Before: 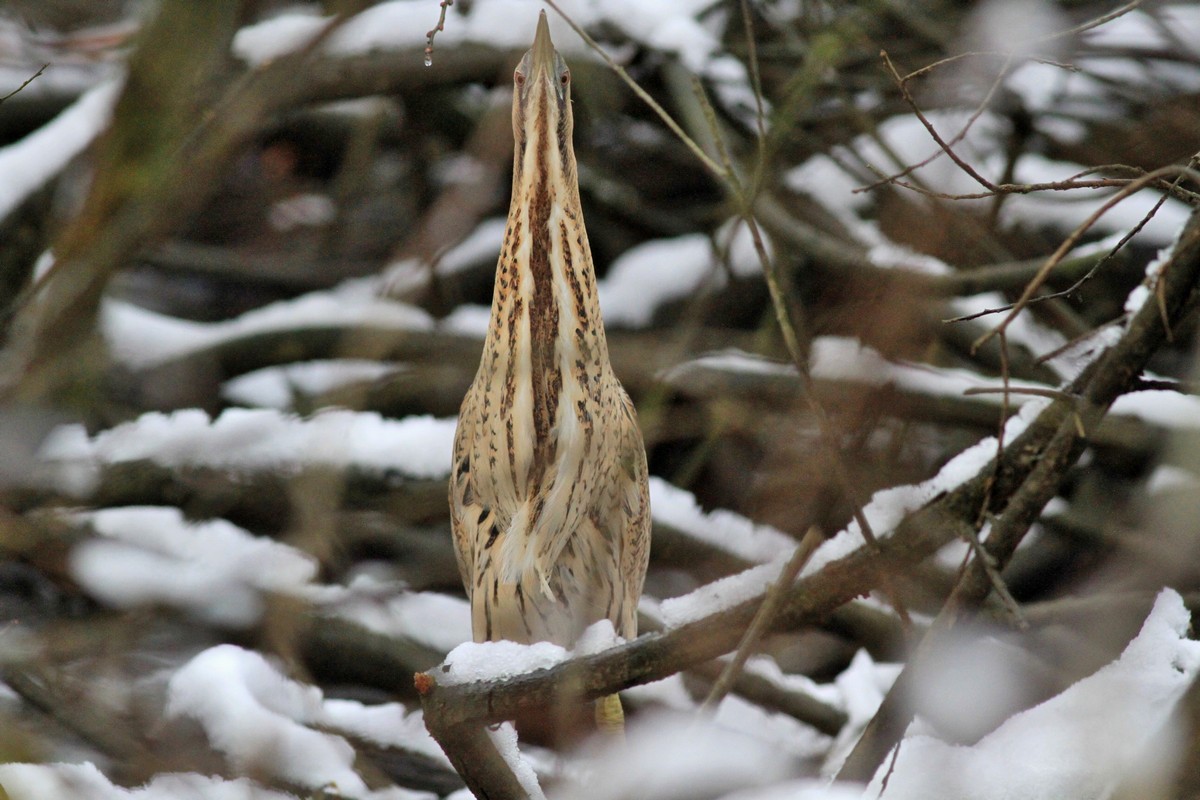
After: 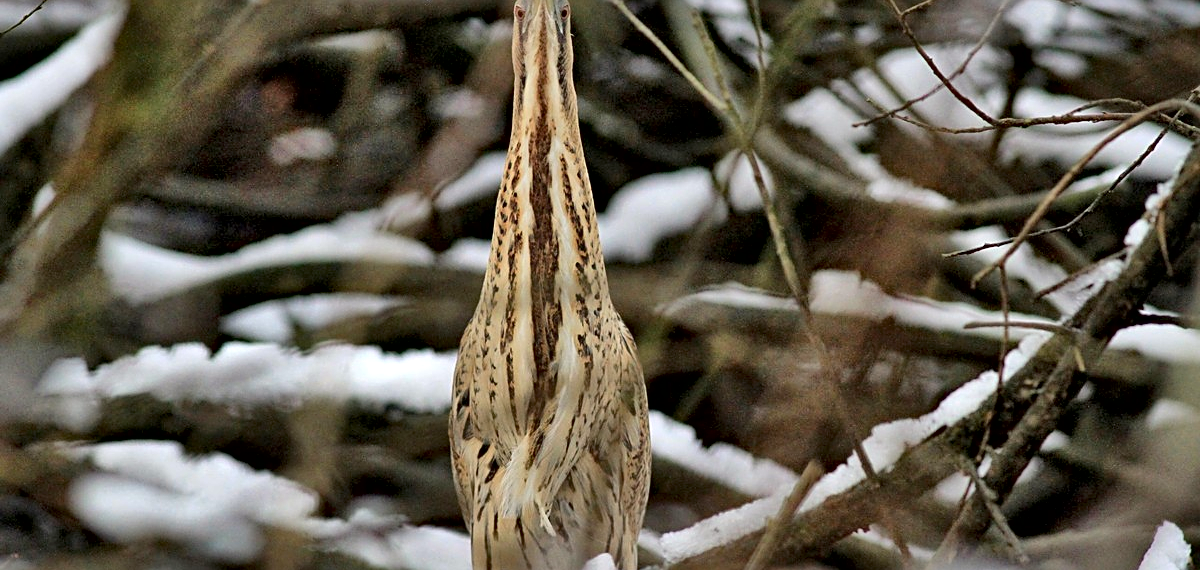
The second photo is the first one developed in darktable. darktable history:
shadows and highlights: shadows 52.48, soften with gaussian
sharpen: on, module defaults
local contrast: mode bilateral grid, contrast 19, coarseness 50, detail 172%, midtone range 0.2
crop and rotate: top 8.412%, bottom 20.321%
haze removal: strength 0.295, distance 0.248, compatibility mode true, adaptive false
